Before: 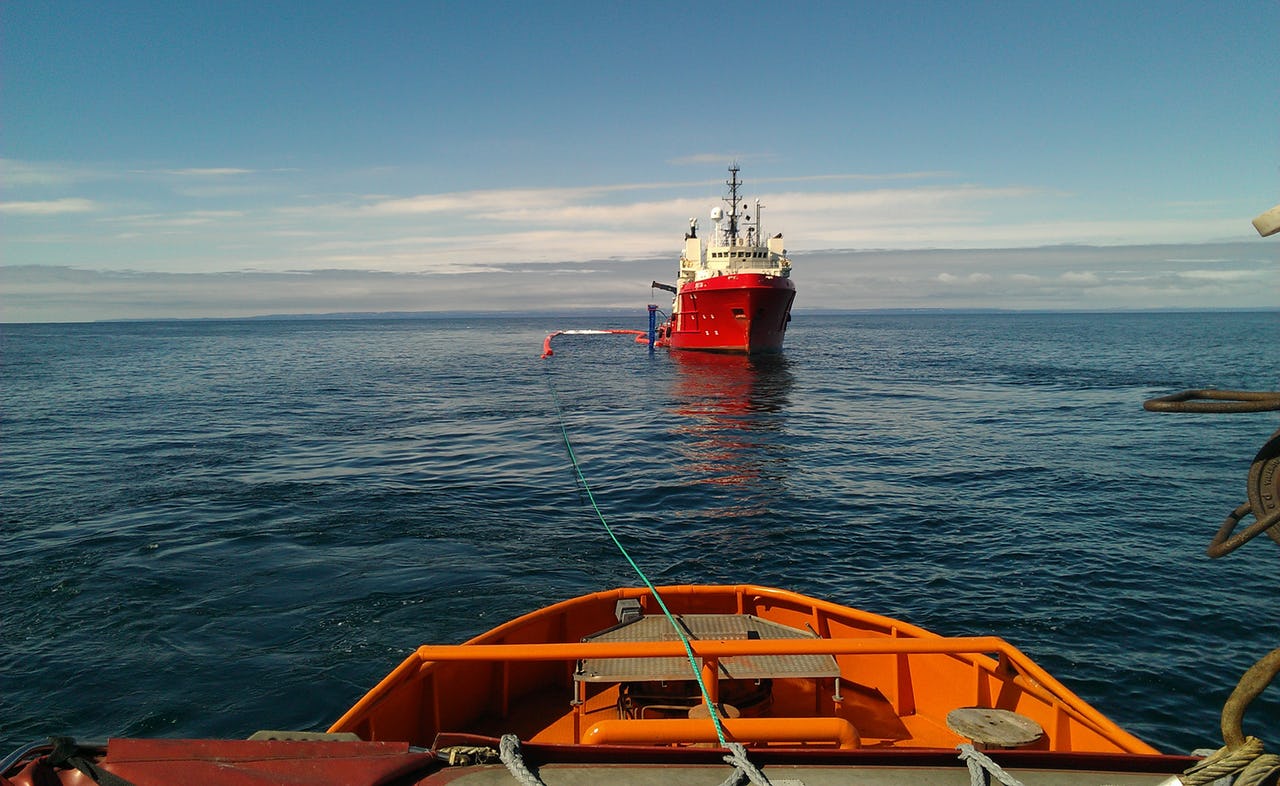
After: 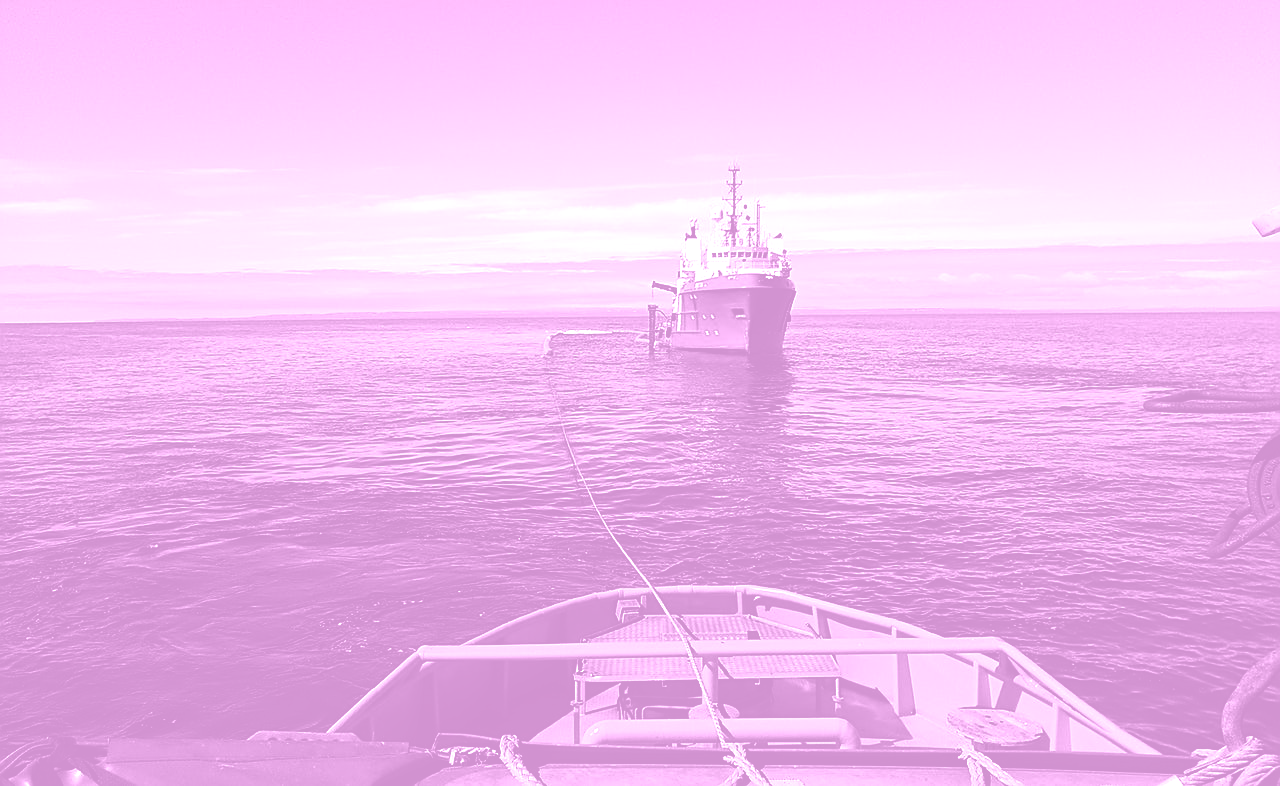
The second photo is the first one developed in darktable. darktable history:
tone equalizer: -8 EV -1.08 EV, -7 EV -1.01 EV, -6 EV -0.867 EV, -5 EV -0.578 EV, -3 EV 0.578 EV, -2 EV 0.867 EV, -1 EV 1.01 EV, +0 EV 1.08 EV, edges refinement/feathering 500, mask exposure compensation -1.57 EV, preserve details no
color balance rgb: perceptual brilliance grading › highlights 14.29%, perceptual brilliance grading › mid-tones -5.92%, perceptual brilliance grading › shadows -26.83%, global vibrance 31.18%
sharpen: on, module defaults
colorize: hue 331.2°, saturation 75%, source mix 30.28%, lightness 70.52%, version 1
